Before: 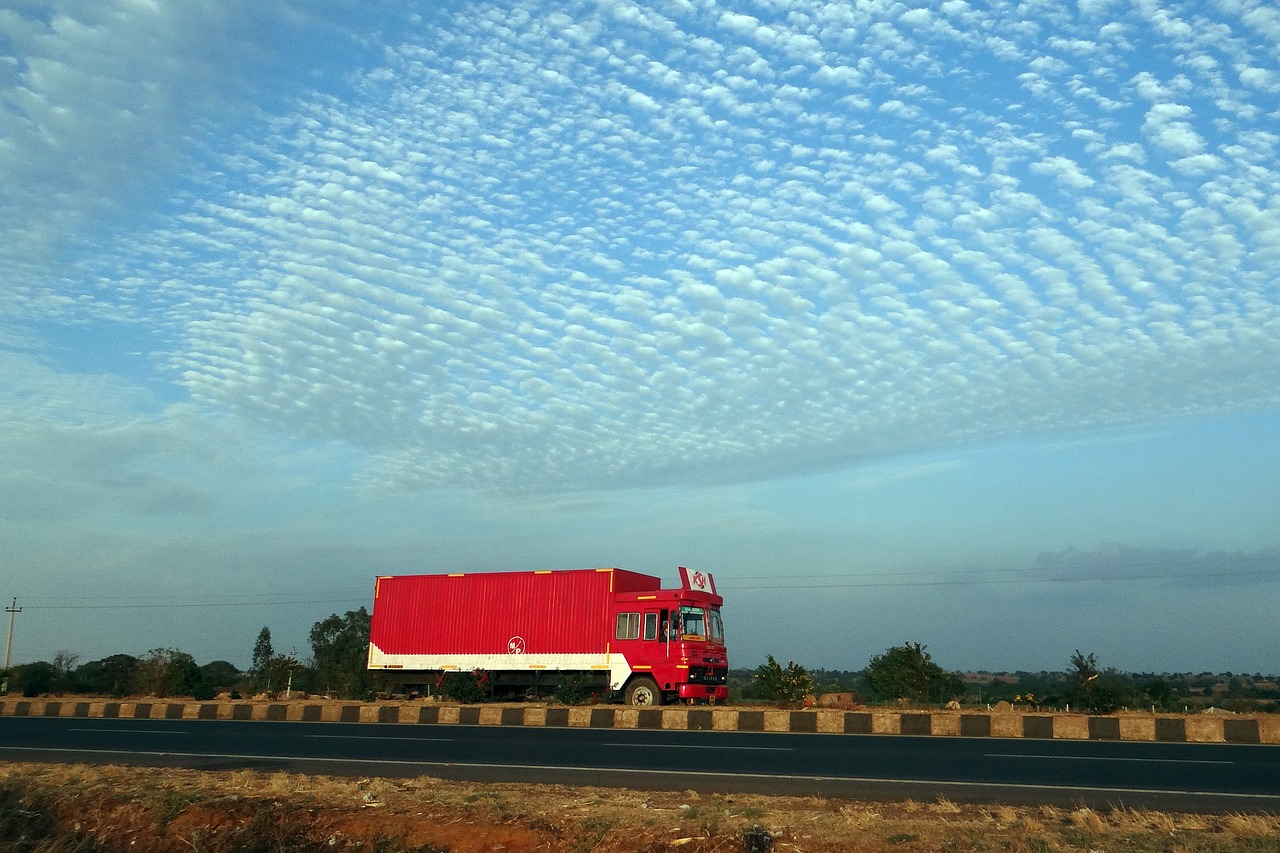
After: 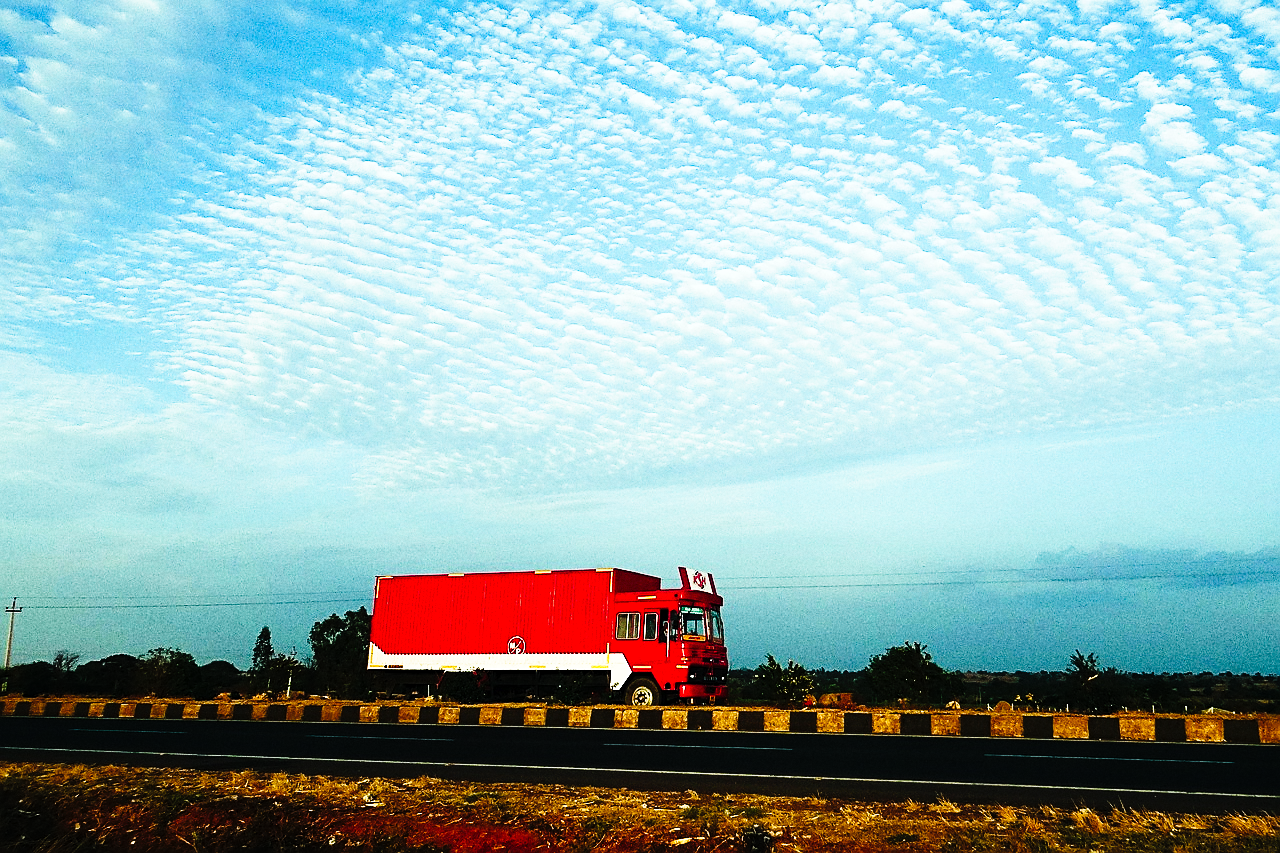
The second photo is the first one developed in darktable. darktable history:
sharpen: on, module defaults
tone curve: curves: ch0 [(0, 0) (0.003, 0.005) (0.011, 0.008) (0.025, 0.01) (0.044, 0.014) (0.069, 0.017) (0.1, 0.022) (0.136, 0.028) (0.177, 0.037) (0.224, 0.049) (0.277, 0.091) (0.335, 0.168) (0.399, 0.292) (0.468, 0.463) (0.543, 0.637) (0.623, 0.792) (0.709, 0.903) (0.801, 0.963) (0.898, 0.985) (1, 1)], preserve colors none
grain: coarseness 22.88 ISO
